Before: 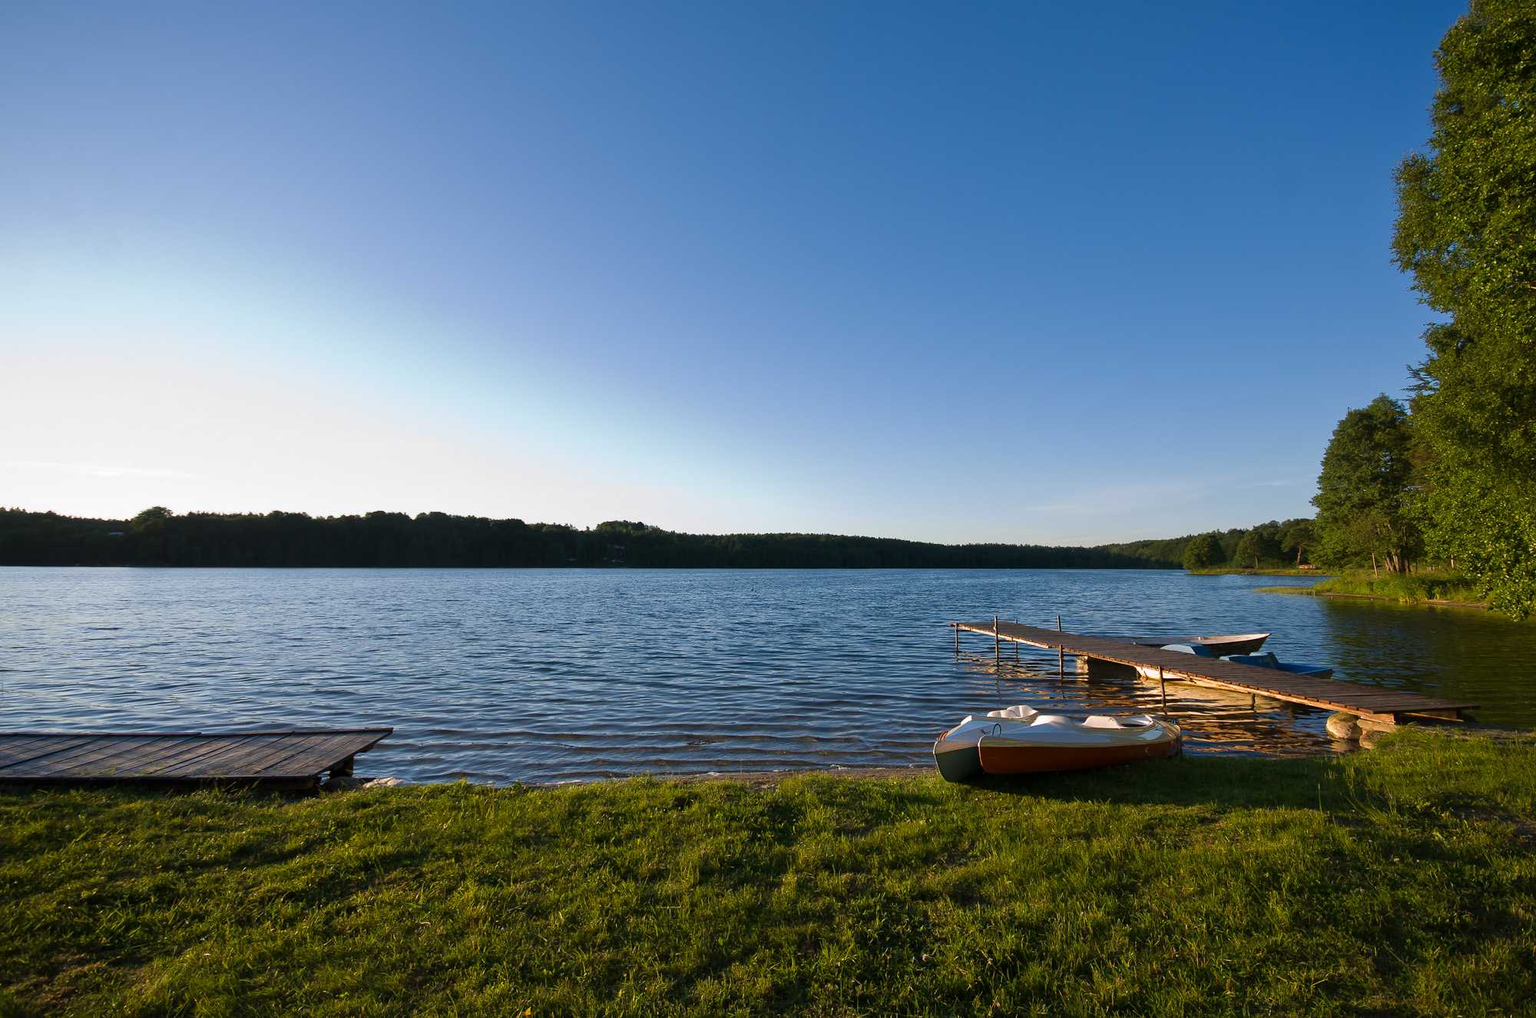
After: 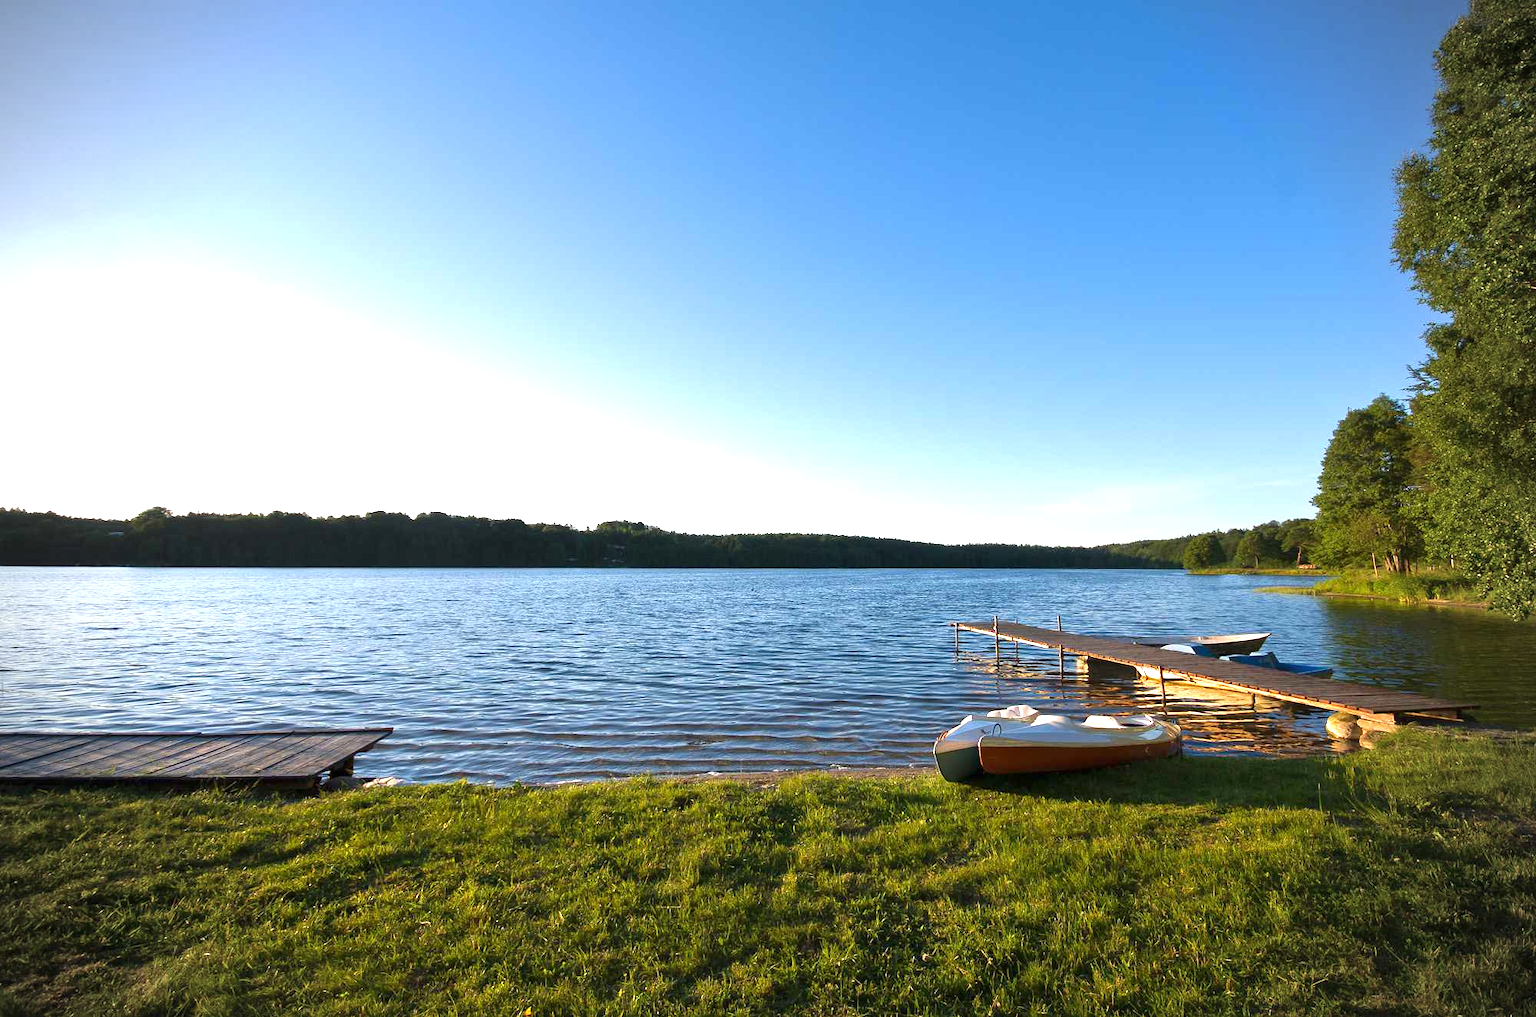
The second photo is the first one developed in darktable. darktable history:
exposure: black level correction 0, exposure 1.1 EV, compensate highlight preservation false
vignetting: fall-off start 79.88%
